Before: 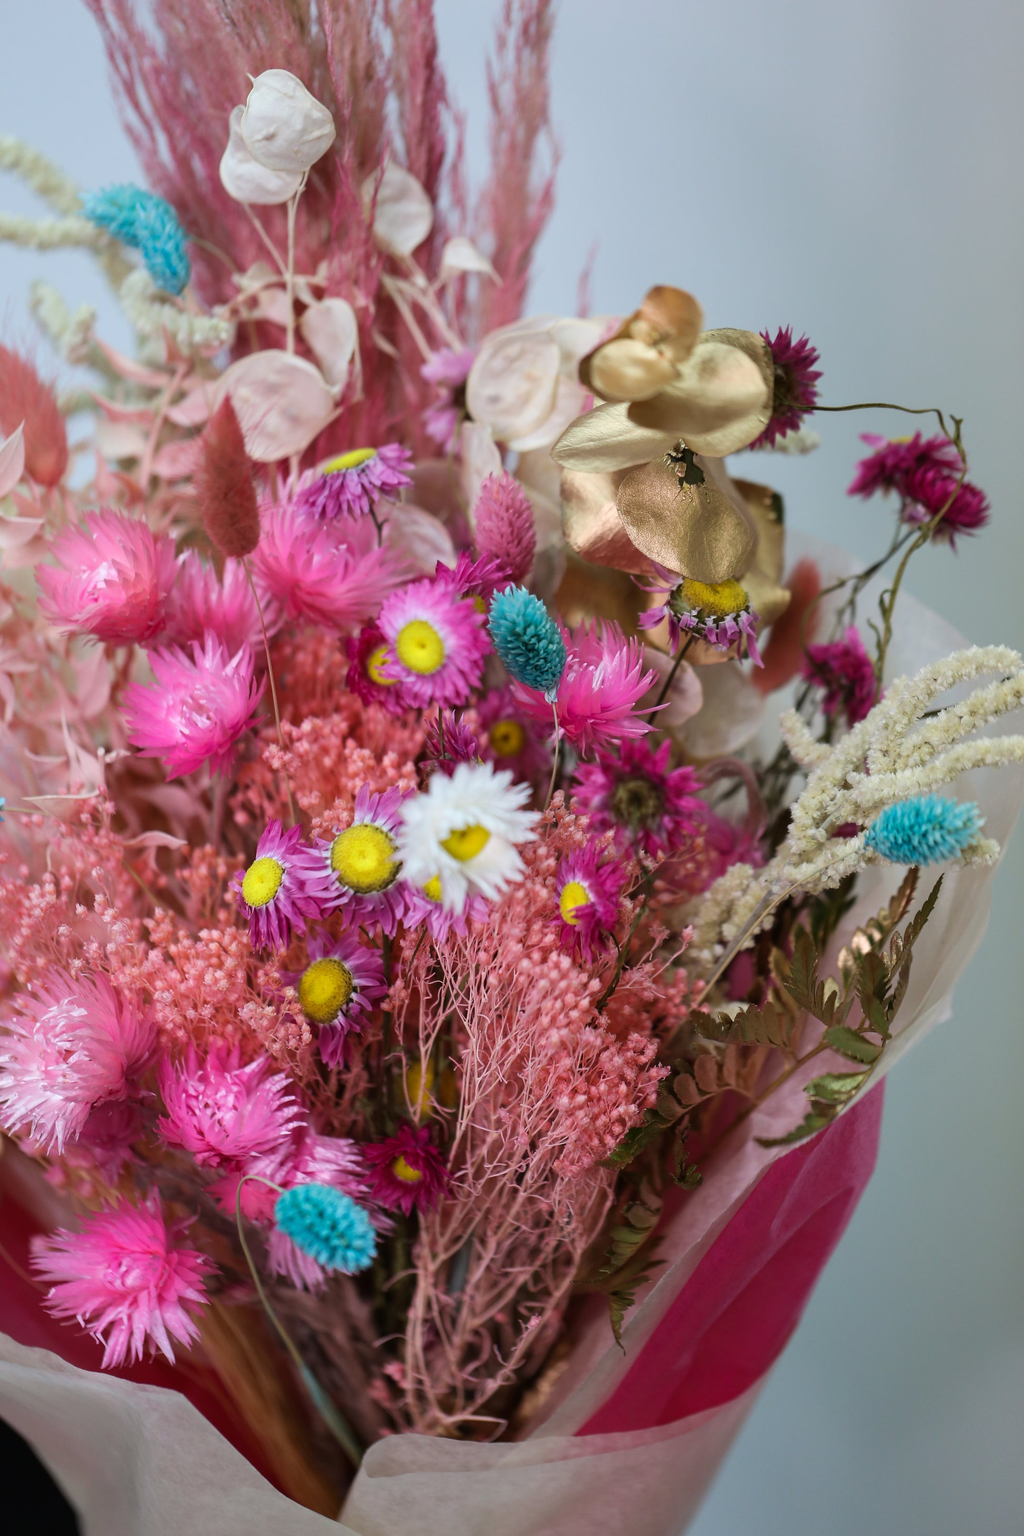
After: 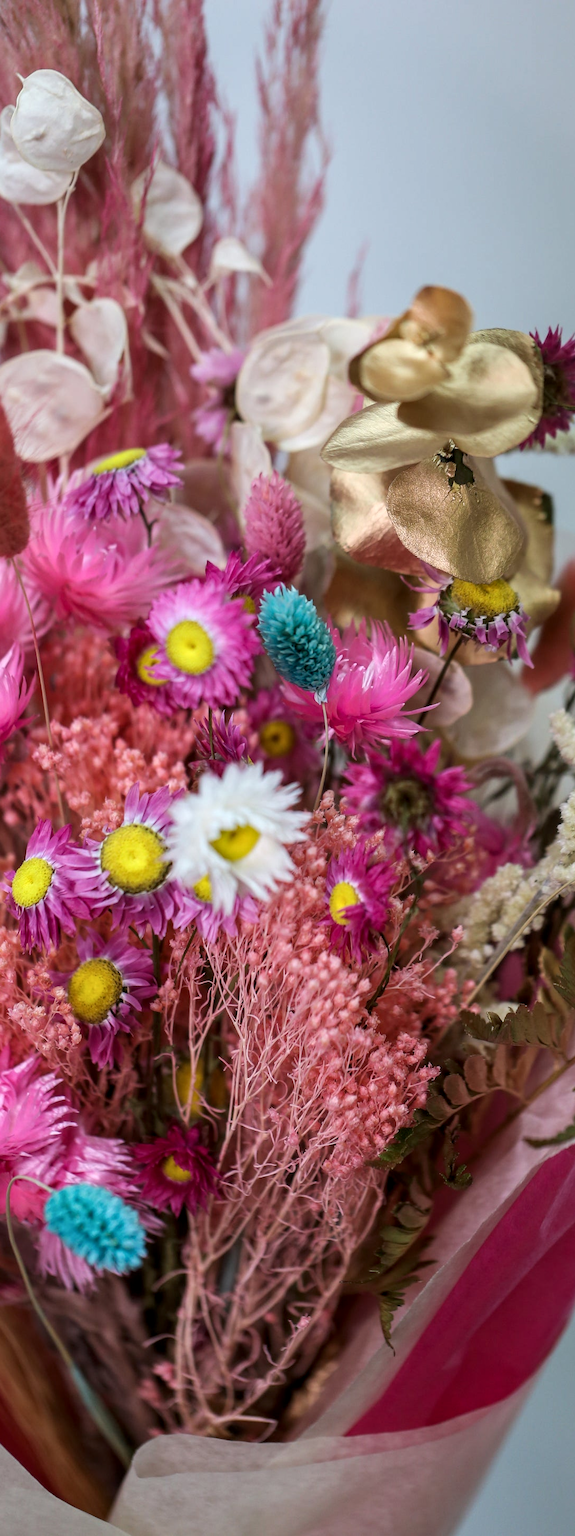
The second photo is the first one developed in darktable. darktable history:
crop and rotate: left 22.516%, right 21.234%
local contrast: on, module defaults
